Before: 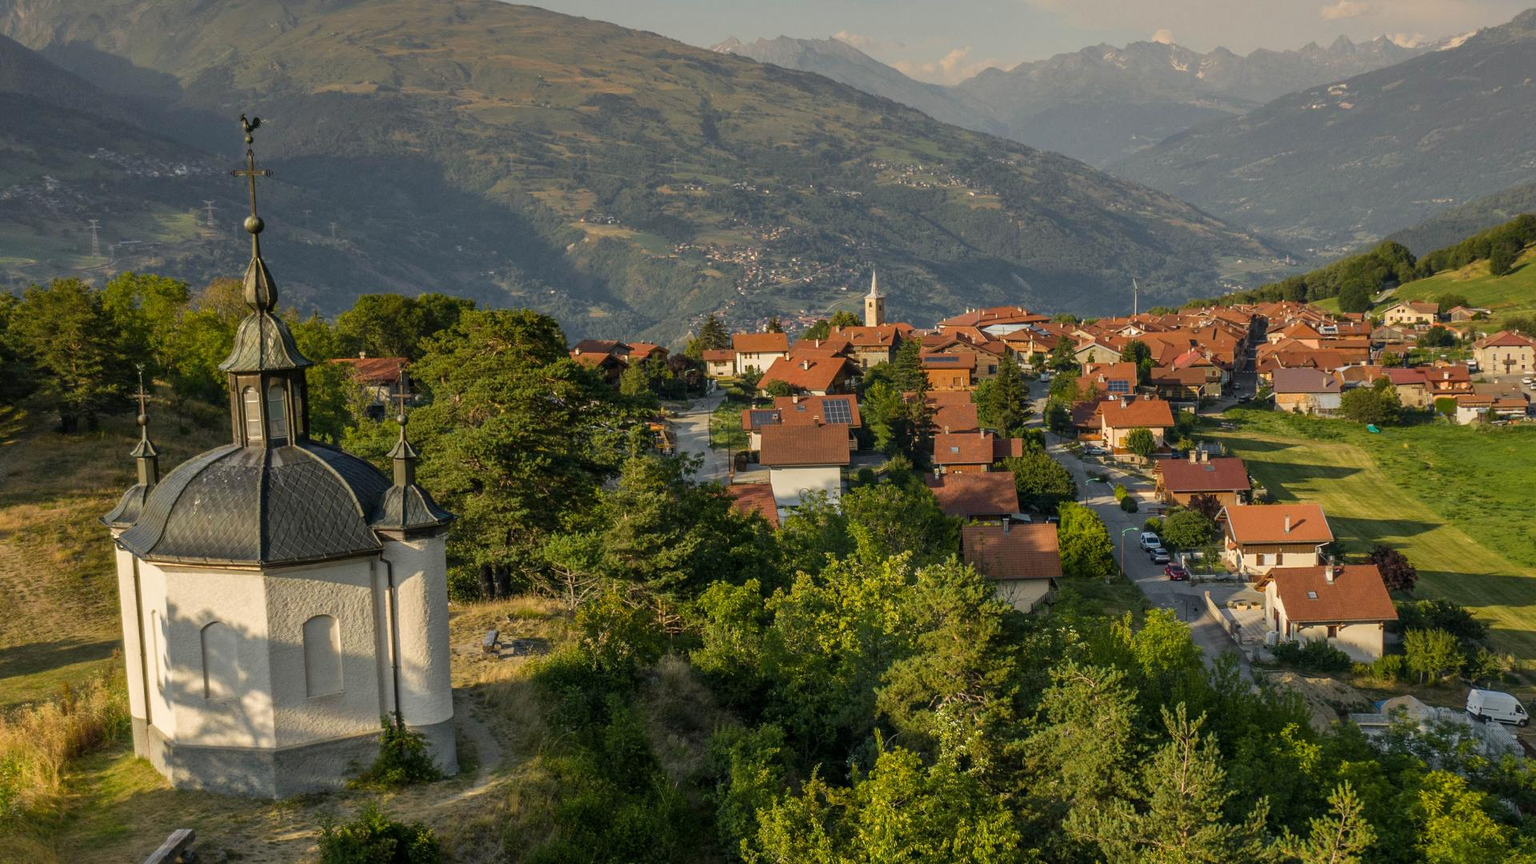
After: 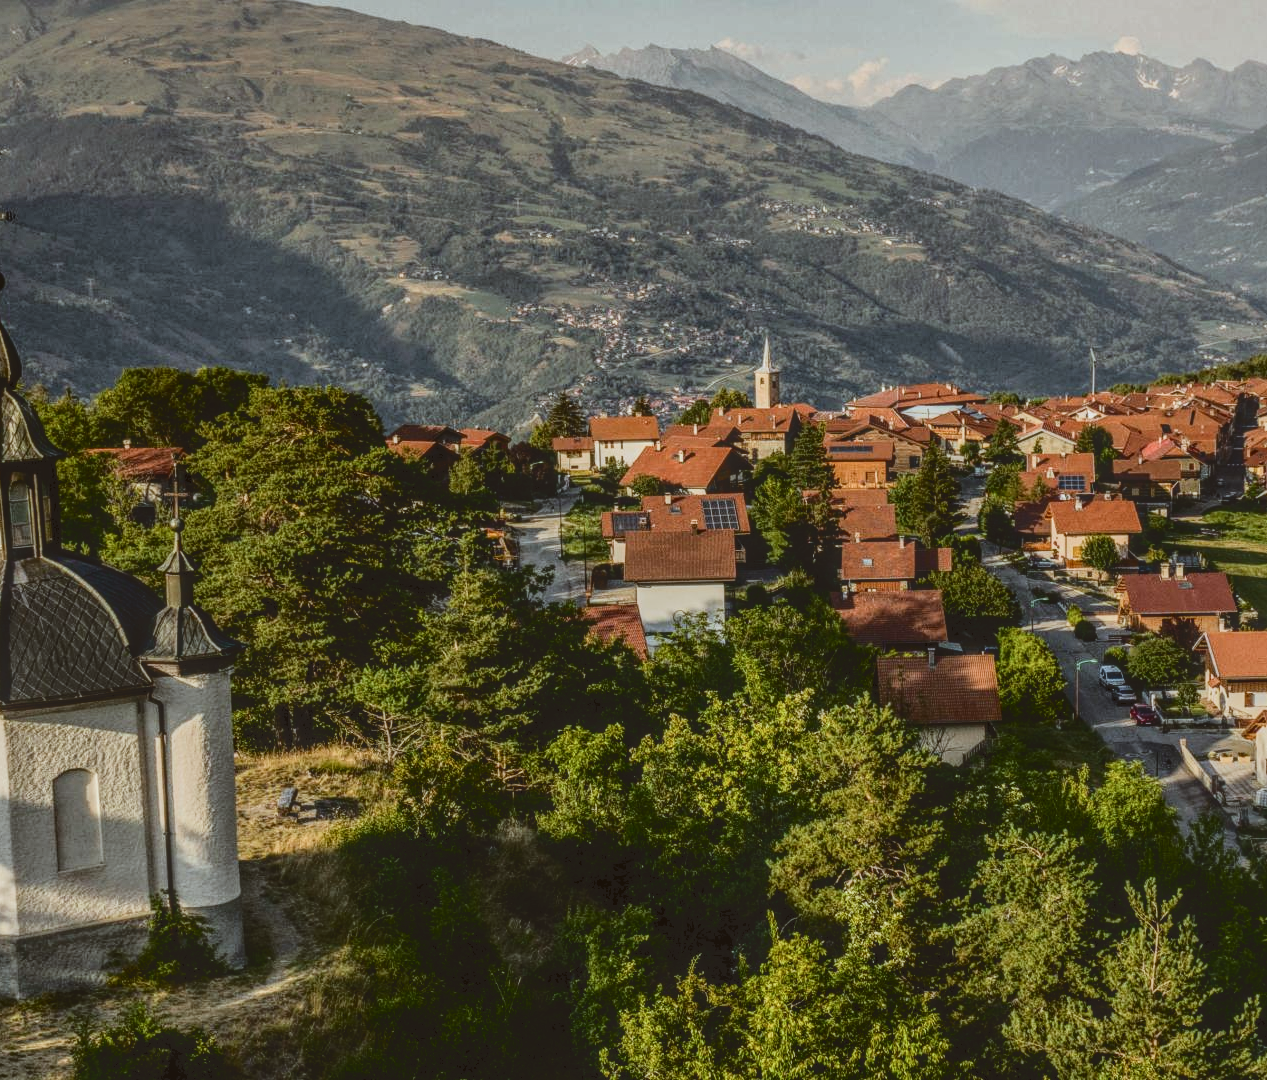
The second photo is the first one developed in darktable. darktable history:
local contrast: highlights 66%, shadows 35%, detail 167%, midtone range 0.2
color correction: highlights a* -3.48, highlights b* -6.68, shadows a* 3.25, shadows b* 5.55
tone curve: curves: ch0 [(0, 0) (0.003, 0.082) (0.011, 0.082) (0.025, 0.088) (0.044, 0.088) (0.069, 0.093) (0.1, 0.101) (0.136, 0.109) (0.177, 0.129) (0.224, 0.155) (0.277, 0.214) (0.335, 0.289) (0.399, 0.378) (0.468, 0.476) (0.543, 0.589) (0.623, 0.713) (0.709, 0.826) (0.801, 0.908) (0.898, 0.98) (1, 1)], color space Lab, independent channels, preserve colors none
filmic rgb: black relative exposure -7.65 EV, white relative exposure 4.56 EV, hardness 3.61
color balance rgb: perceptual saturation grading › global saturation 0.315%
crop: left 16.983%, right 16.989%
